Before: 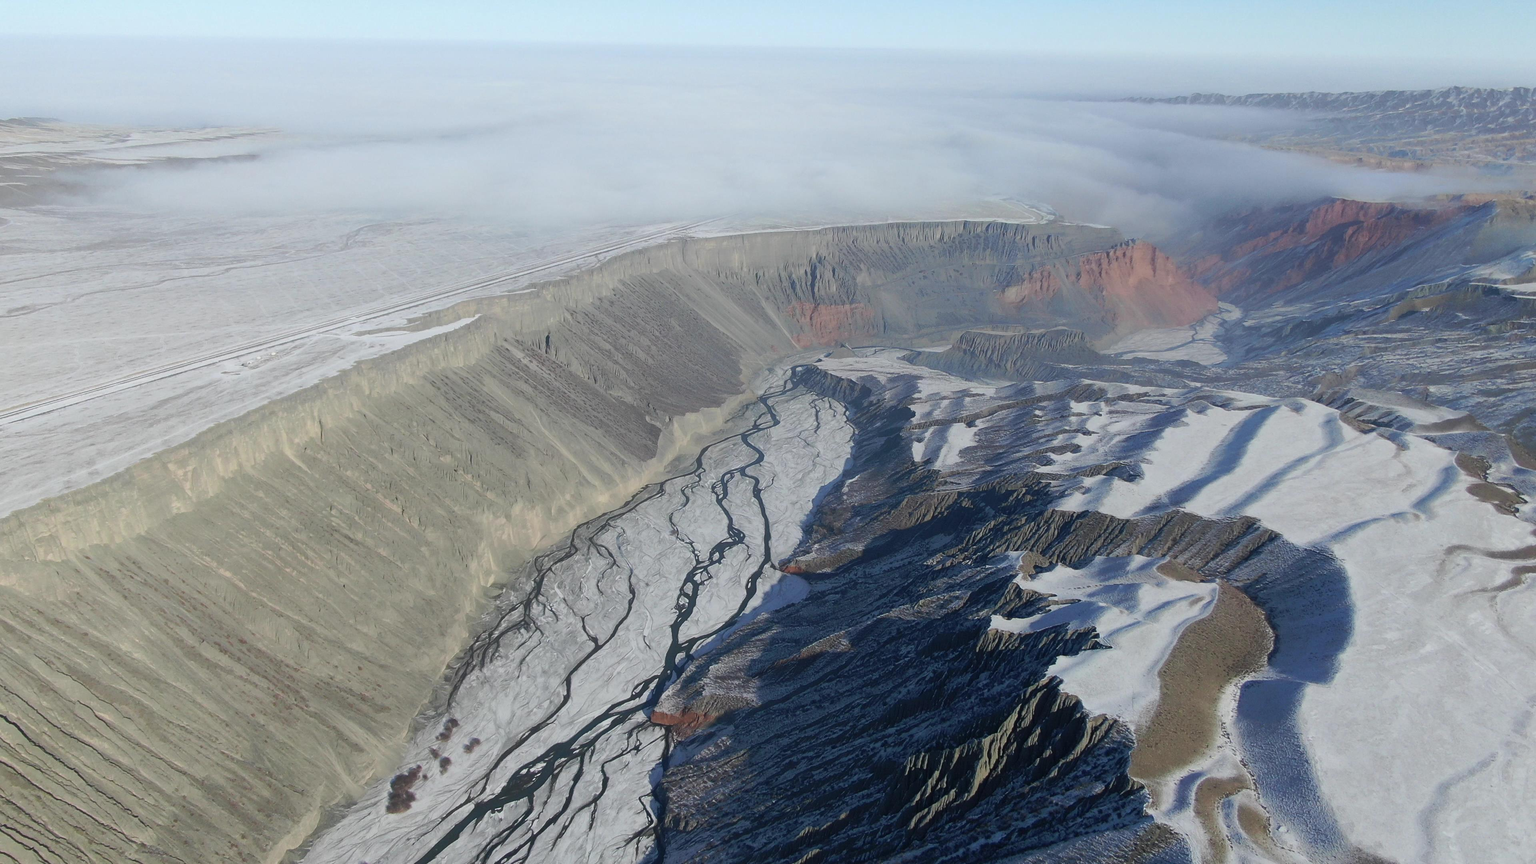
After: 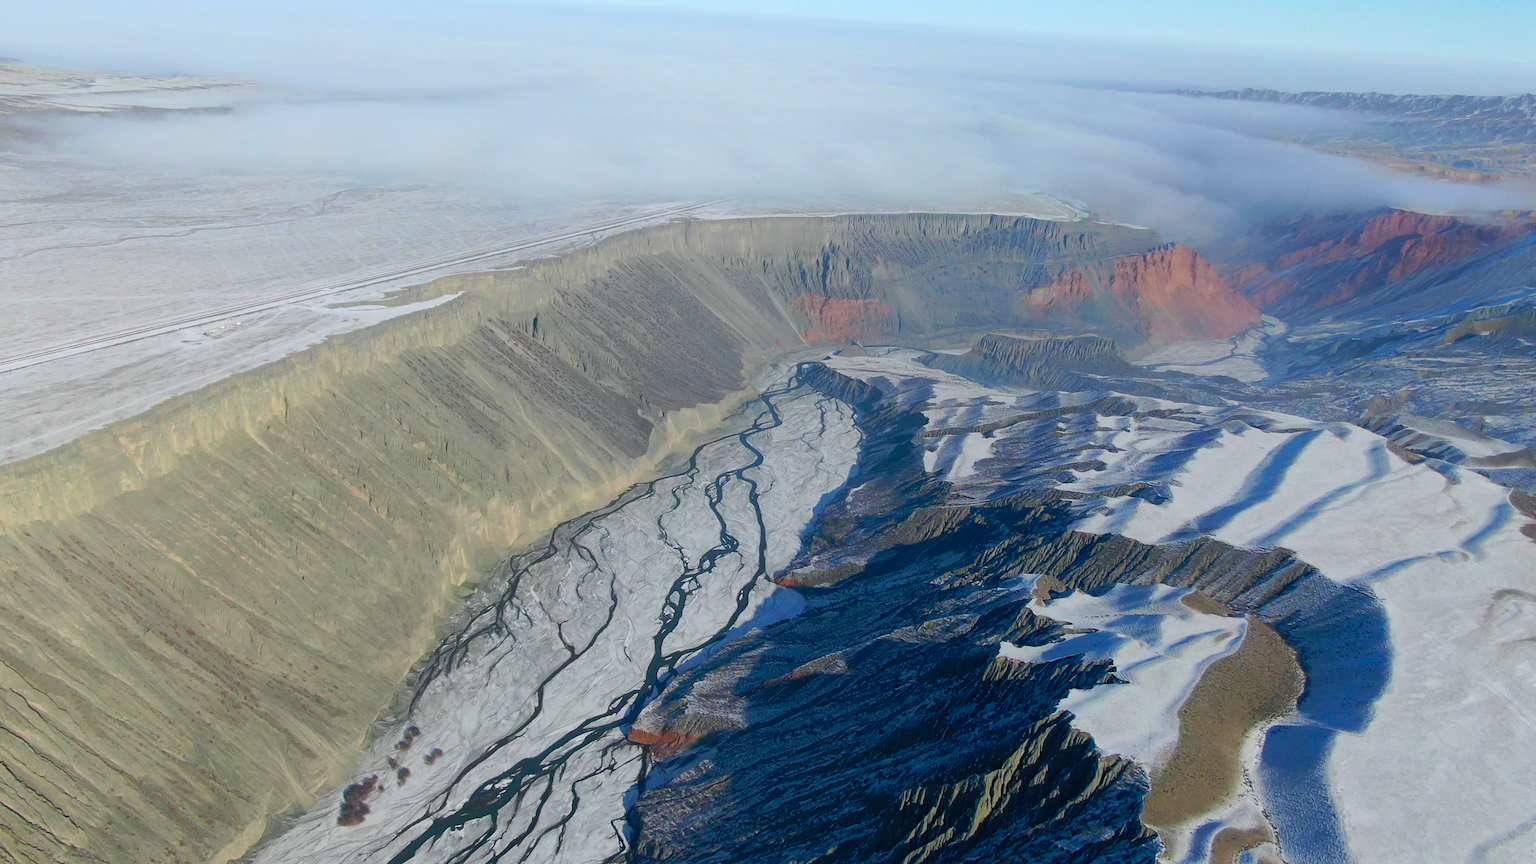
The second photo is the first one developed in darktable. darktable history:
crop and rotate: angle -2.65°
color balance rgb: shadows lift › chroma 2.036%, shadows lift › hue 221.67°, linear chroma grading › global chroma 14.424%, perceptual saturation grading › global saturation 30.746%, global vibrance 20%
